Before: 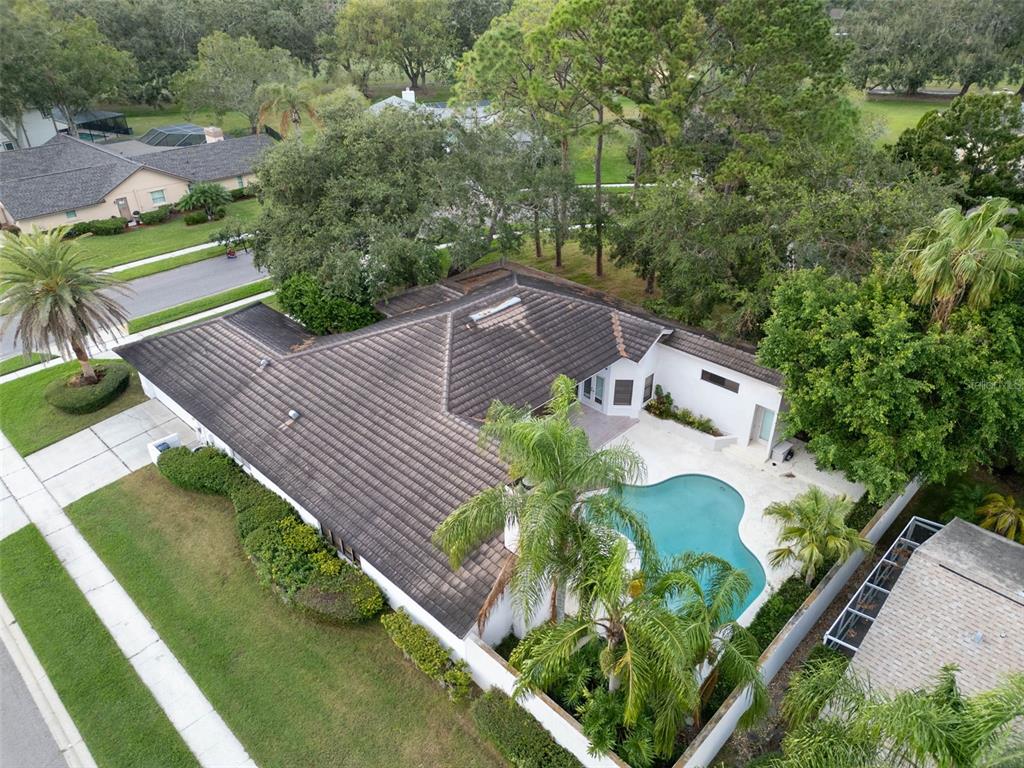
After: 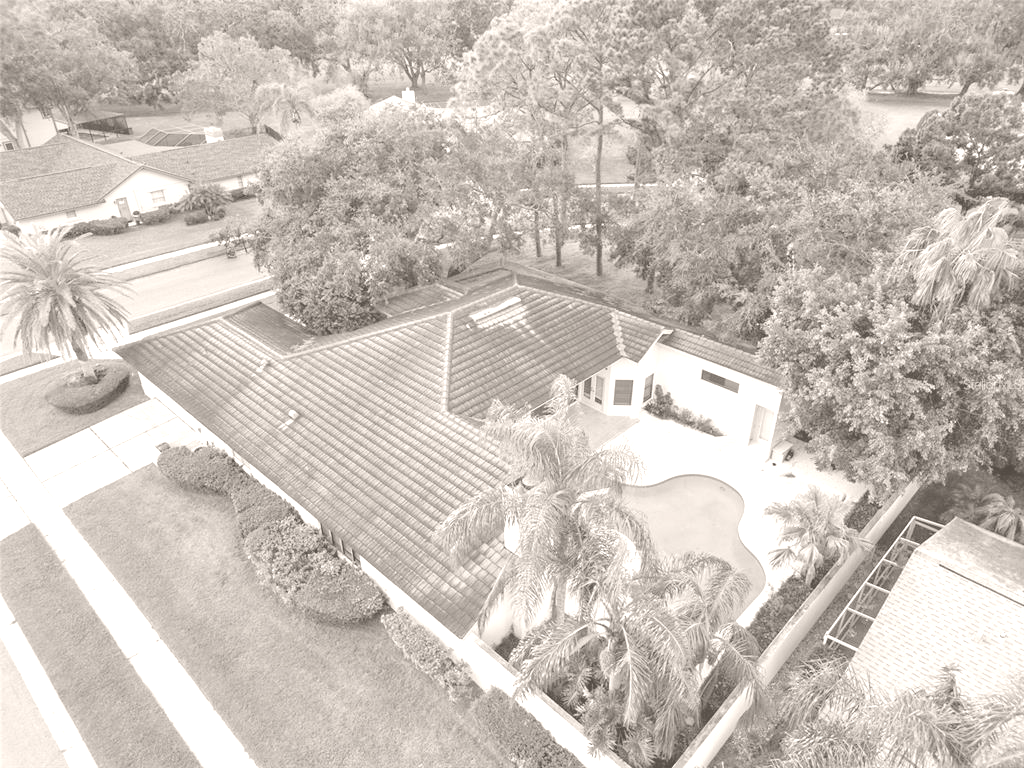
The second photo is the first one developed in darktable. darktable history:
colorize: hue 34.49°, saturation 35.33%, source mix 100%, lightness 55%, version 1
tone equalizer: -8 EV 0.25 EV, -7 EV 0.417 EV, -6 EV 0.417 EV, -5 EV 0.25 EV, -3 EV -0.25 EV, -2 EV -0.417 EV, -1 EV -0.417 EV, +0 EV -0.25 EV, edges refinement/feathering 500, mask exposure compensation -1.57 EV, preserve details guided filter
